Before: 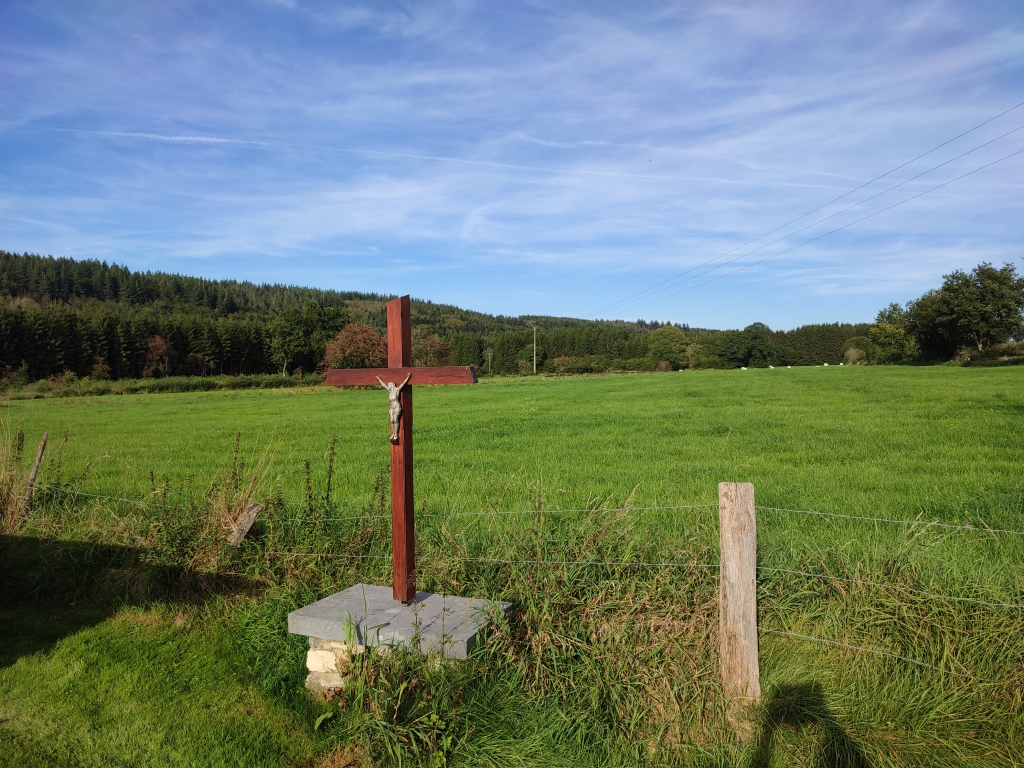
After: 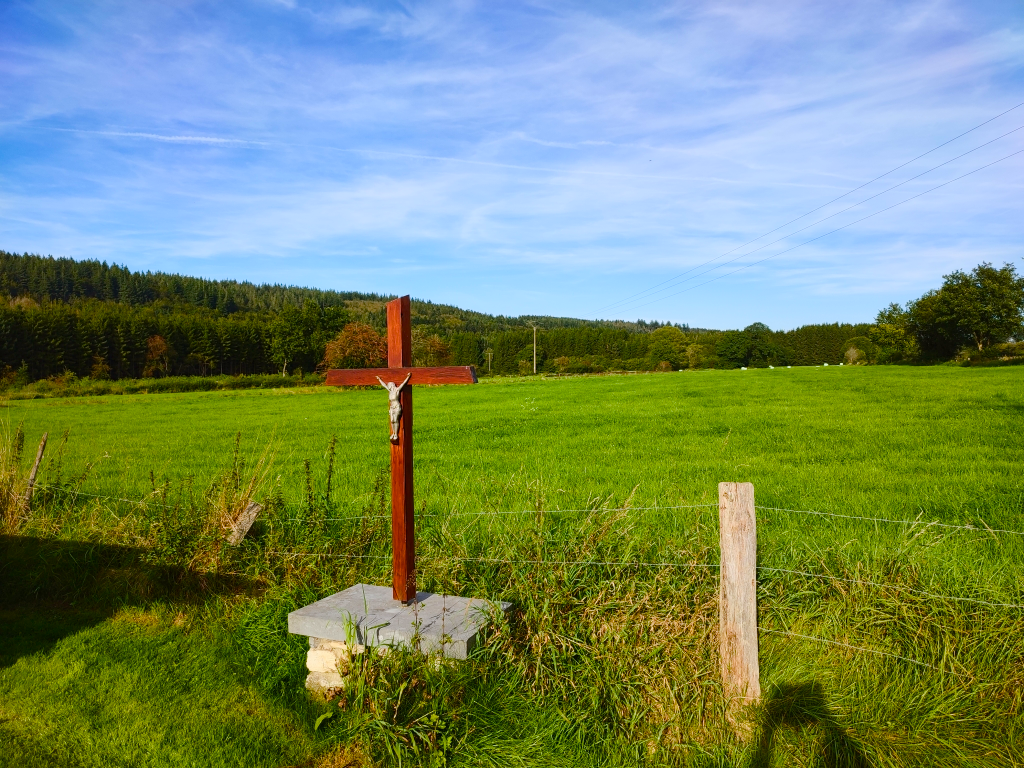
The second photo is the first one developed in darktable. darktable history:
contrast brightness saturation: contrast 0.237, brightness 0.092
color balance rgb: shadows lift › chroma 4.04%, shadows lift › hue 89.53°, perceptual saturation grading › global saturation 38.891%, perceptual saturation grading › highlights -24.815%, perceptual saturation grading › mid-tones 35.431%, perceptual saturation grading › shadows 34.688%, contrast -10.311%
